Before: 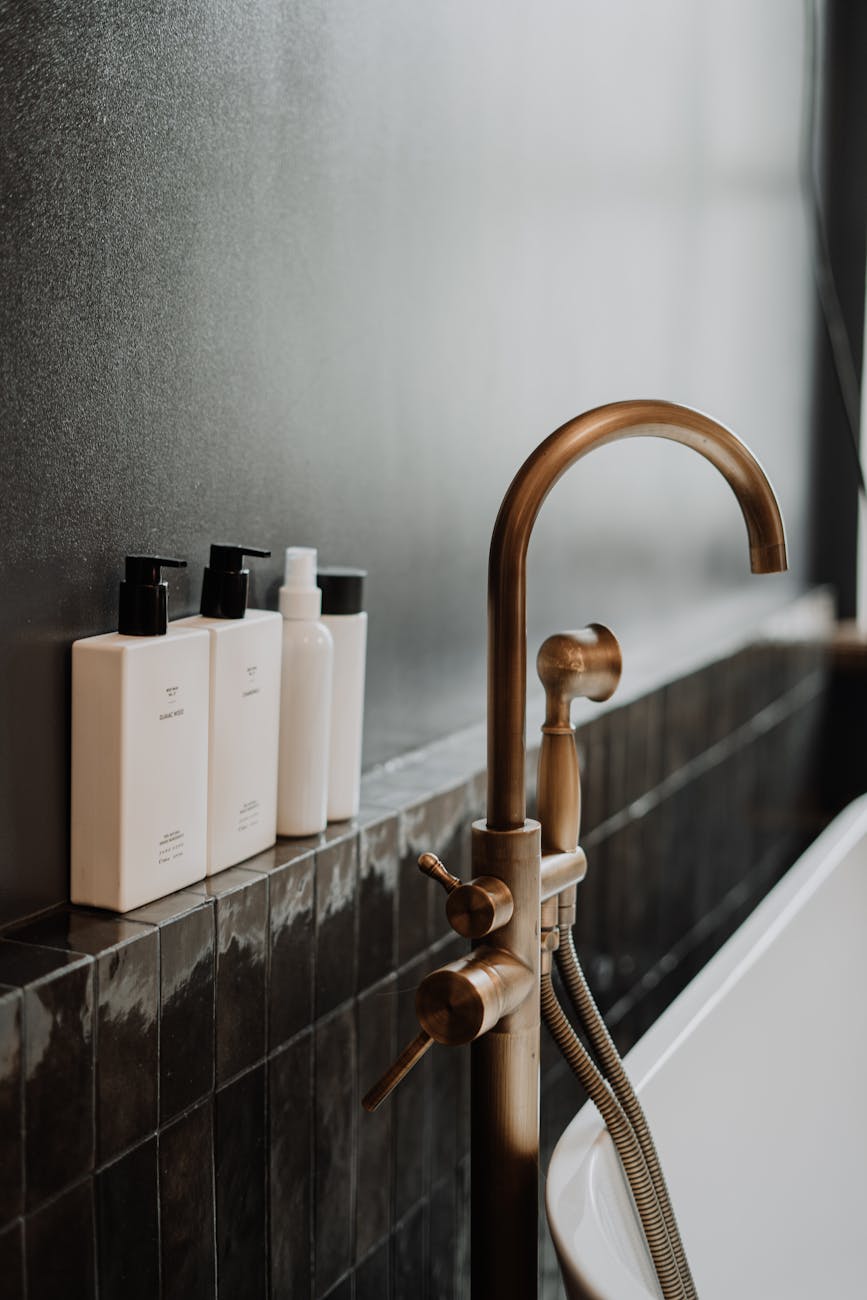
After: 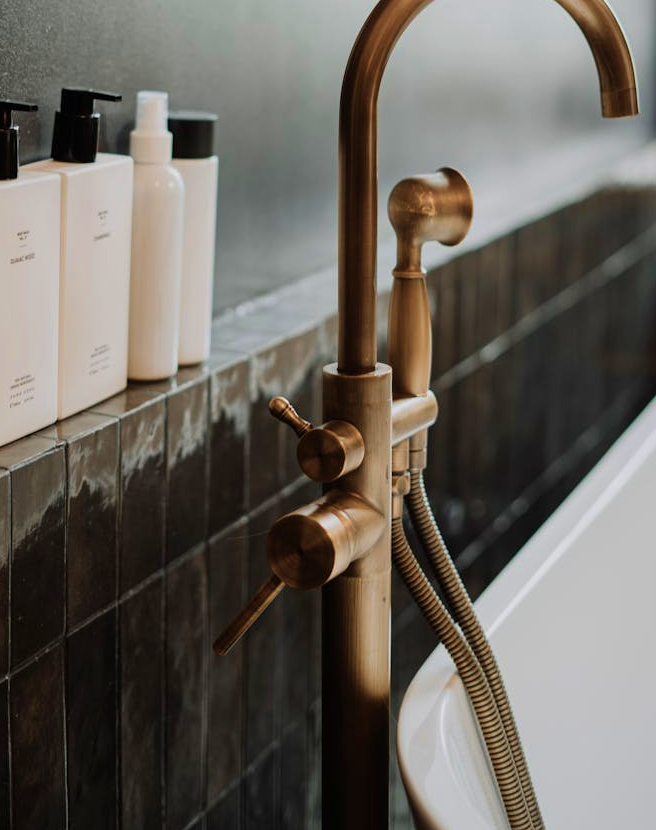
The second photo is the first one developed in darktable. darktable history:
crop and rotate: left 17.299%, top 35.115%, right 7.015%, bottom 1.024%
color balance rgb: on, module defaults
velvia: strength 45%
white balance: emerald 1
